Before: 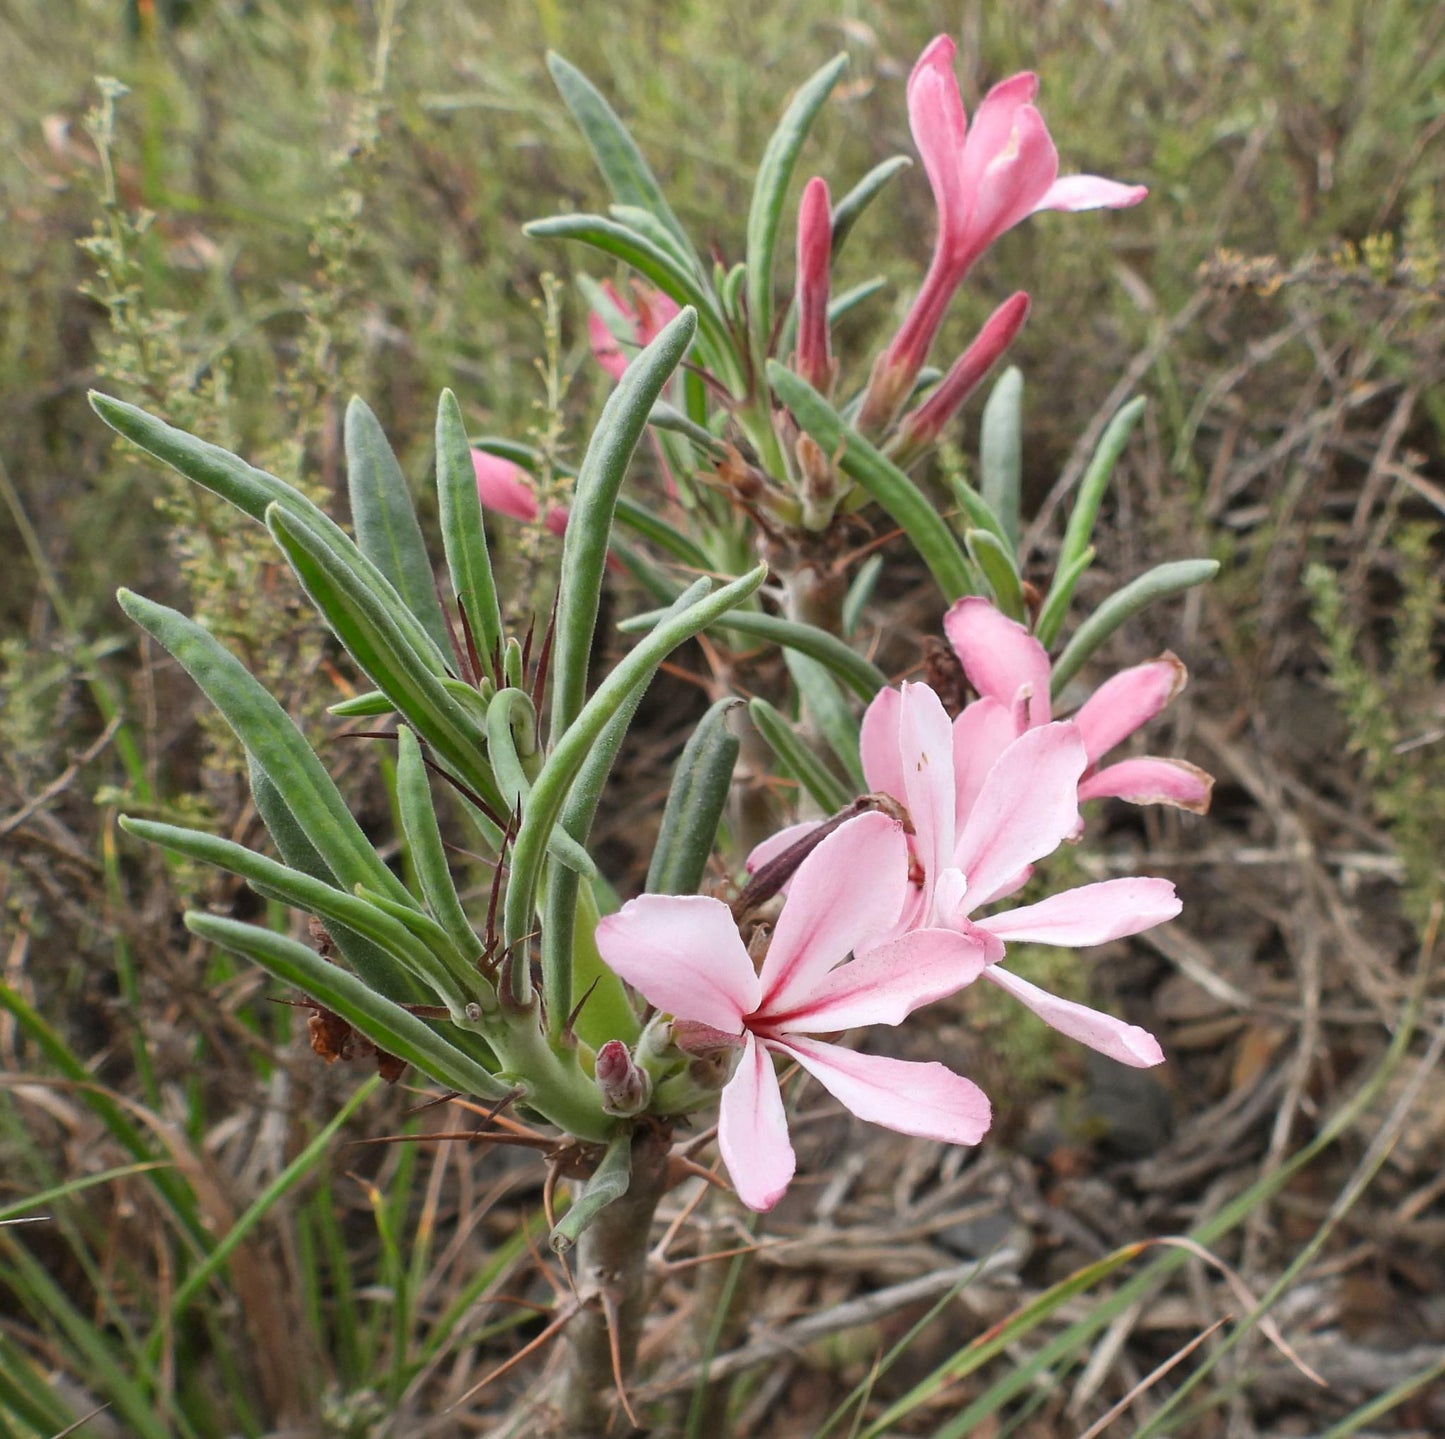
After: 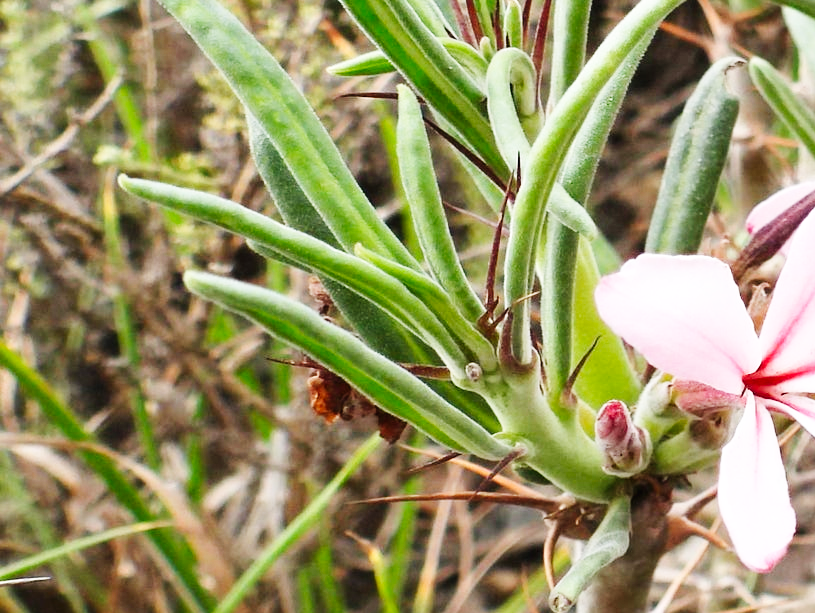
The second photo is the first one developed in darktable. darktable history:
crop: top 44.483%, right 43.593%, bottom 12.892%
base curve: curves: ch0 [(0, 0.003) (0.001, 0.002) (0.006, 0.004) (0.02, 0.022) (0.048, 0.086) (0.094, 0.234) (0.162, 0.431) (0.258, 0.629) (0.385, 0.8) (0.548, 0.918) (0.751, 0.988) (1, 1)], preserve colors none
